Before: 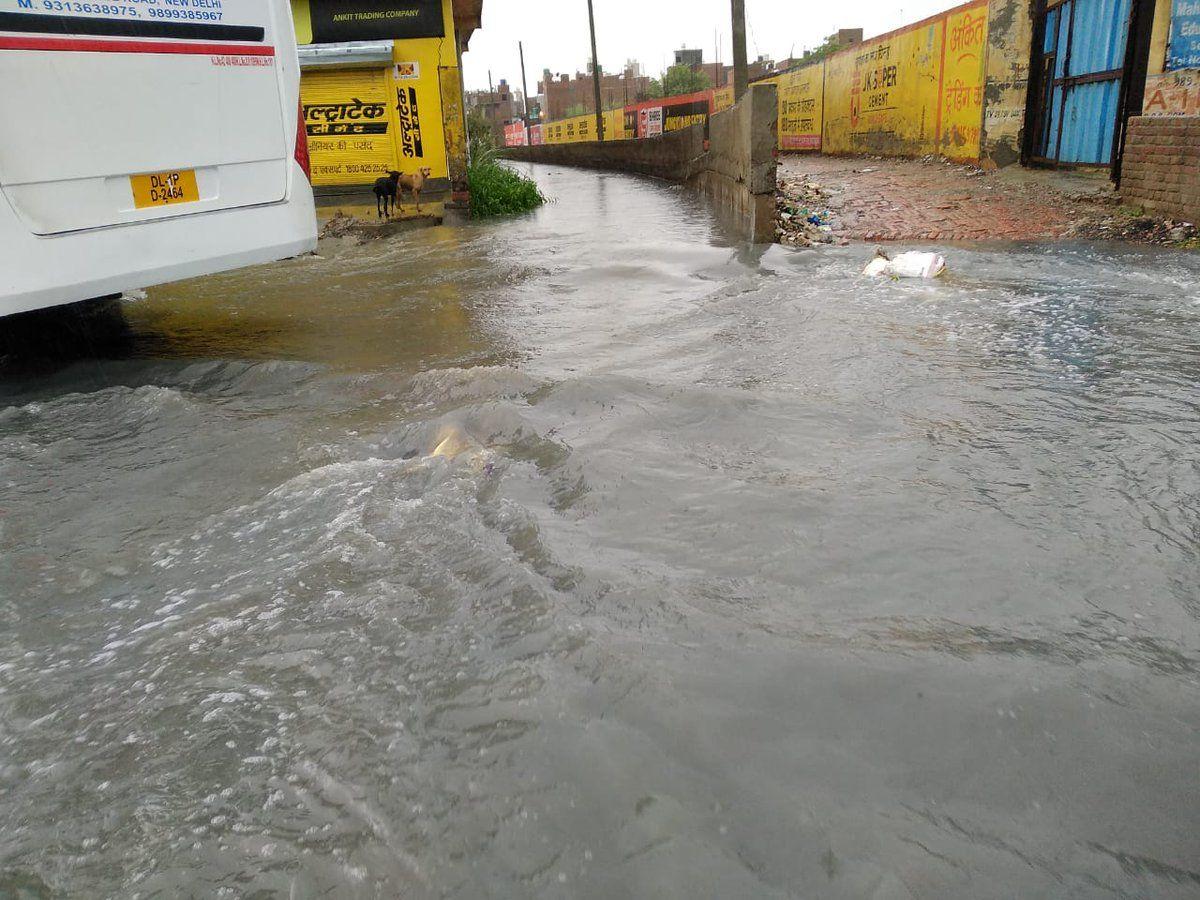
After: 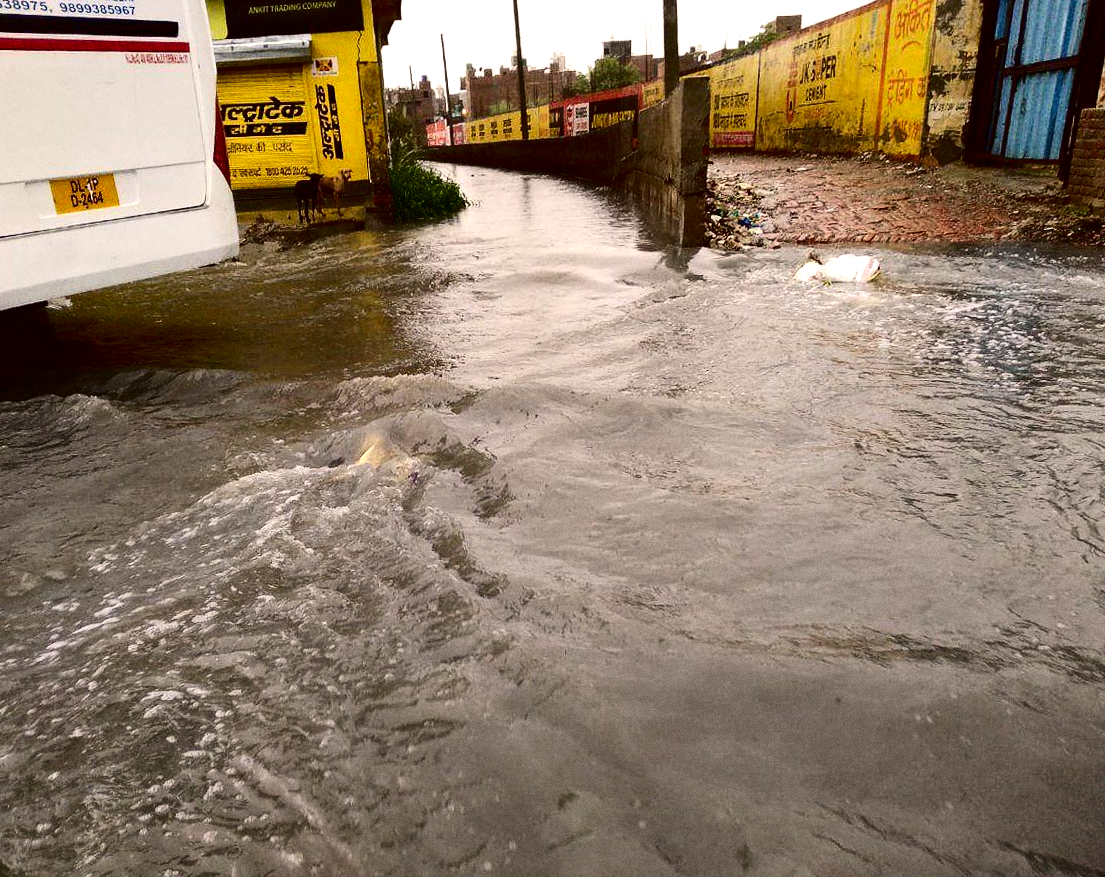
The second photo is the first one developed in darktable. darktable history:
contrast brightness saturation: contrast 0.24, brightness -0.24, saturation 0.14
exposure: black level correction 0.001, compensate highlight preservation false
color correction: highlights a* 6.27, highlights b* 8.19, shadows a* 5.94, shadows b* 7.23, saturation 0.9
color balance: on, module defaults
crop and rotate: left 3.238%
grain: coarseness 0.09 ISO
rotate and perspective: rotation 0.074°, lens shift (vertical) 0.096, lens shift (horizontal) -0.041, crop left 0.043, crop right 0.952, crop top 0.024, crop bottom 0.979
tone equalizer: -8 EV -0.417 EV, -7 EV -0.389 EV, -6 EV -0.333 EV, -5 EV -0.222 EV, -3 EV 0.222 EV, -2 EV 0.333 EV, -1 EV 0.389 EV, +0 EV 0.417 EV, edges refinement/feathering 500, mask exposure compensation -1.57 EV, preserve details no
